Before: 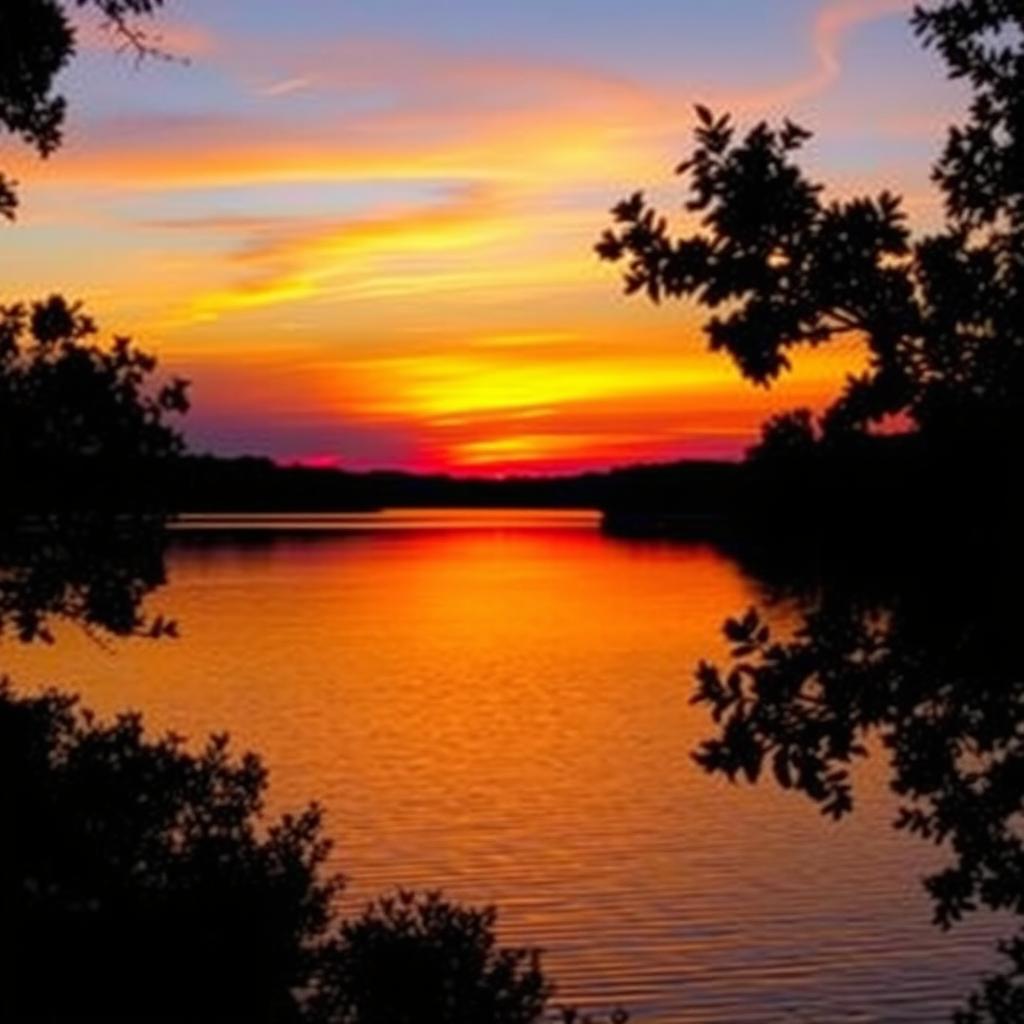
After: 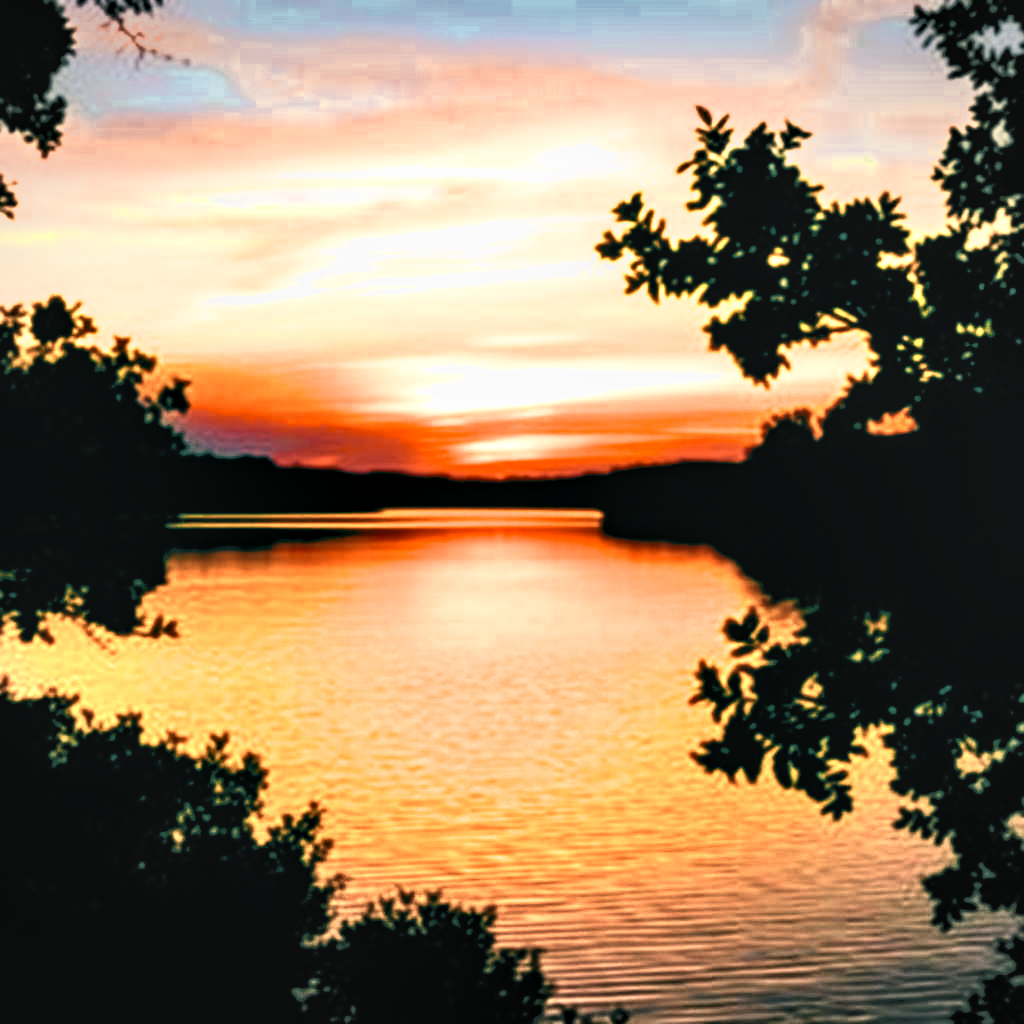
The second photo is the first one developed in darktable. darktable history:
local contrast: on, module defaults
filmic rgb: black relative exposure -7.82 EV, white relative exposure 4.29 EV, hardness 3.86, color science v6 (2022)
tone equalizer: on, module defaults
local contrast #1: highlights 19%, detail 186%
color balance: lift [1.005, 0.99, 1.007, 1.01], gamma [1, 1.034, 1.032, 0.966], gain [0.873, 1.055, 1.067, 0.933]
color zones: curves: ch0 [(0.018, 0.548) (0.197, 0.654) (0.425, 0.447) (0.605, 0.658) (0.732, 0.579)]; ch1 [(0.105, 0.531) (0.224, 0.531) (0.386, 0.39) (0.618, 0.456) (0.732, 0.456) (0.956, 0.421)]; ch2 [(0.039, 0.583) (0.215, 0.465) (0.399, 0.544) (0.465, 0.548) (0.614, 0.447) (0.724, 0.43) (0.882, 0.623) (0.956, 0.632)]
shadows and highlights: shadows 37.27, highlights -28.18, soften with gaussian
vignetting: fall-off start 100%, brightness -0.282, width/height ratio 1.31
color balance rgb: linear chroma grading › global chroma 20%, perceptual saturation grading › global saturation 65%, perceptual saturation grading › highlights 60%, perceptual saturation grading › mid-tones 50%, perceptual saturation grading › shadows 50%, perceptual brilliance grading › global brilliance 30%, perceptual brilliance grading › highlights 50%, perceptual brilliance grading › mid-tones 50%, perceptual brilliance grading › shadows -22%, global vibrance 20%
